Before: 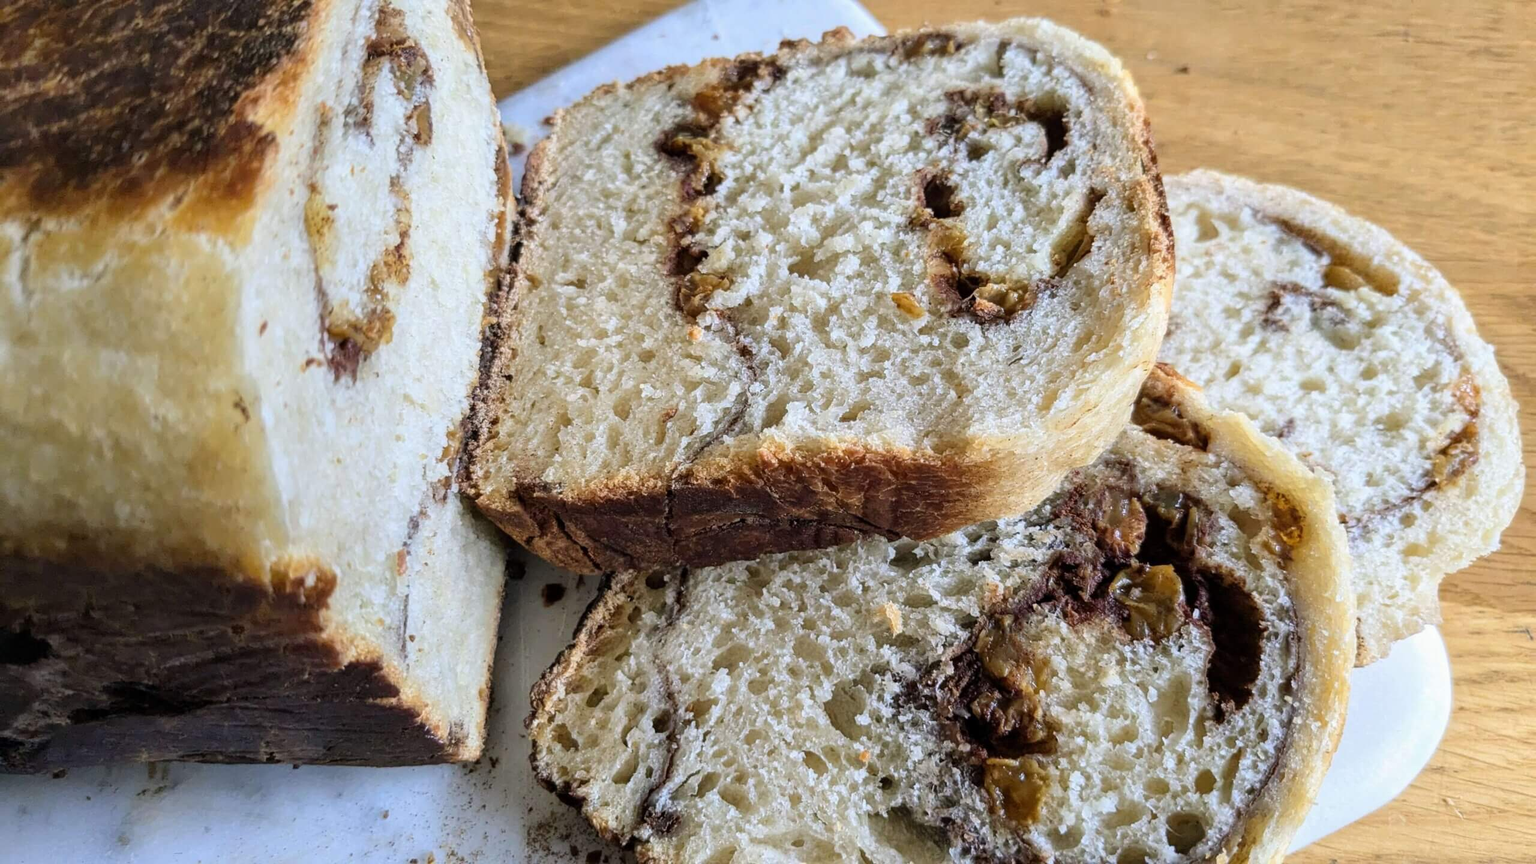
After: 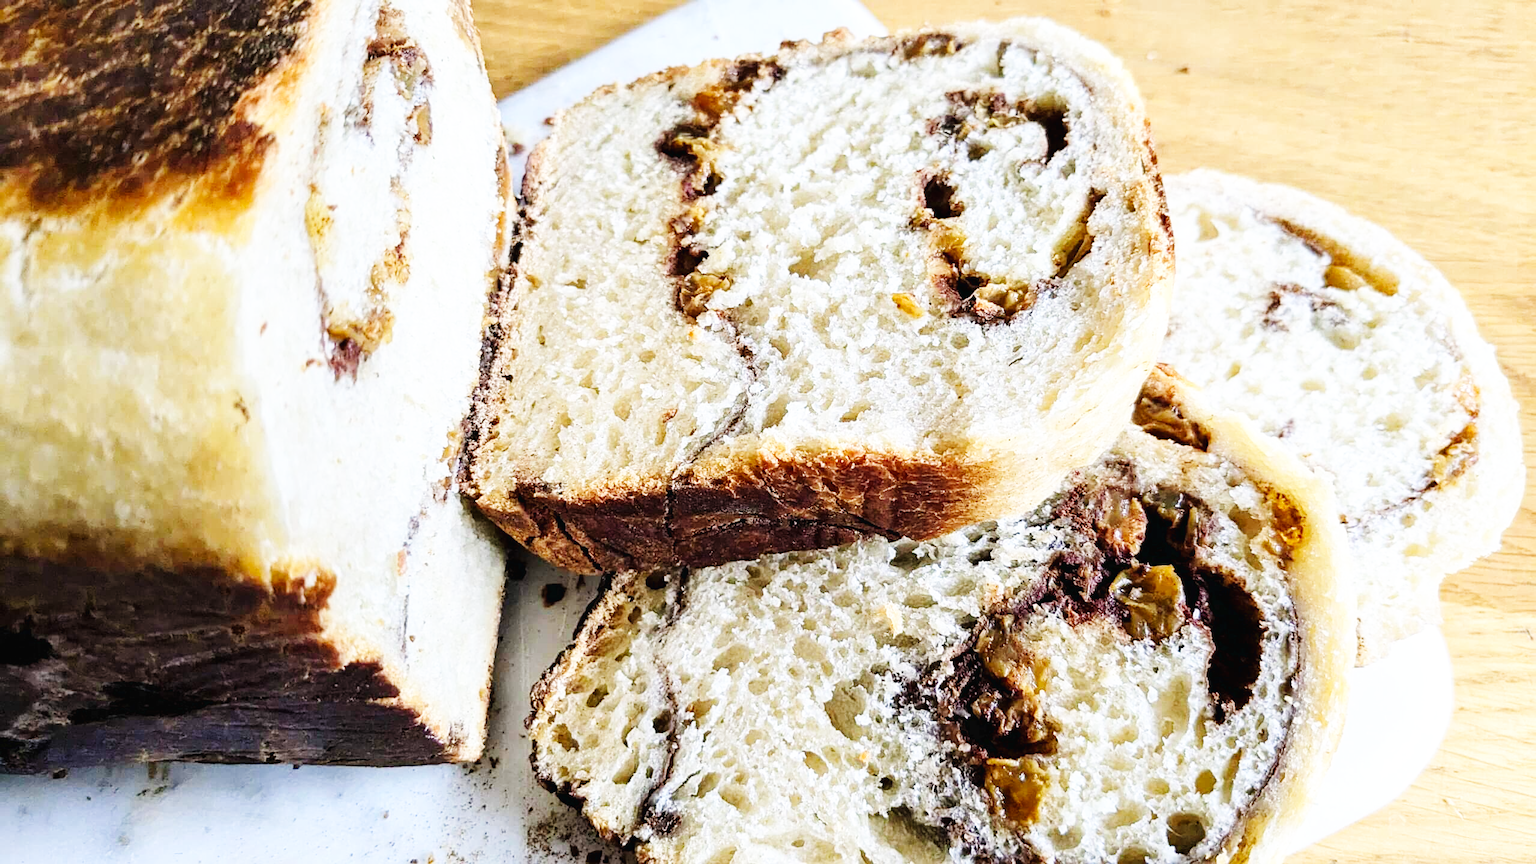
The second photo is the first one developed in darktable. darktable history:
base curve: curves: ch0 [(0, 0.003) (0.001, 0.002) (0.006, 0.004) (0.02, 0.022) (0.048, 0.086) (0.094, 0.234) (0.162, 0.431) (0.258, 0.629) (0.385, 0.8) (0.548, 0.918) (0.751, 0.988) (1, 1)], preserve colors none
sharpen: radius 1.272, amount 0.305, threshold 0
